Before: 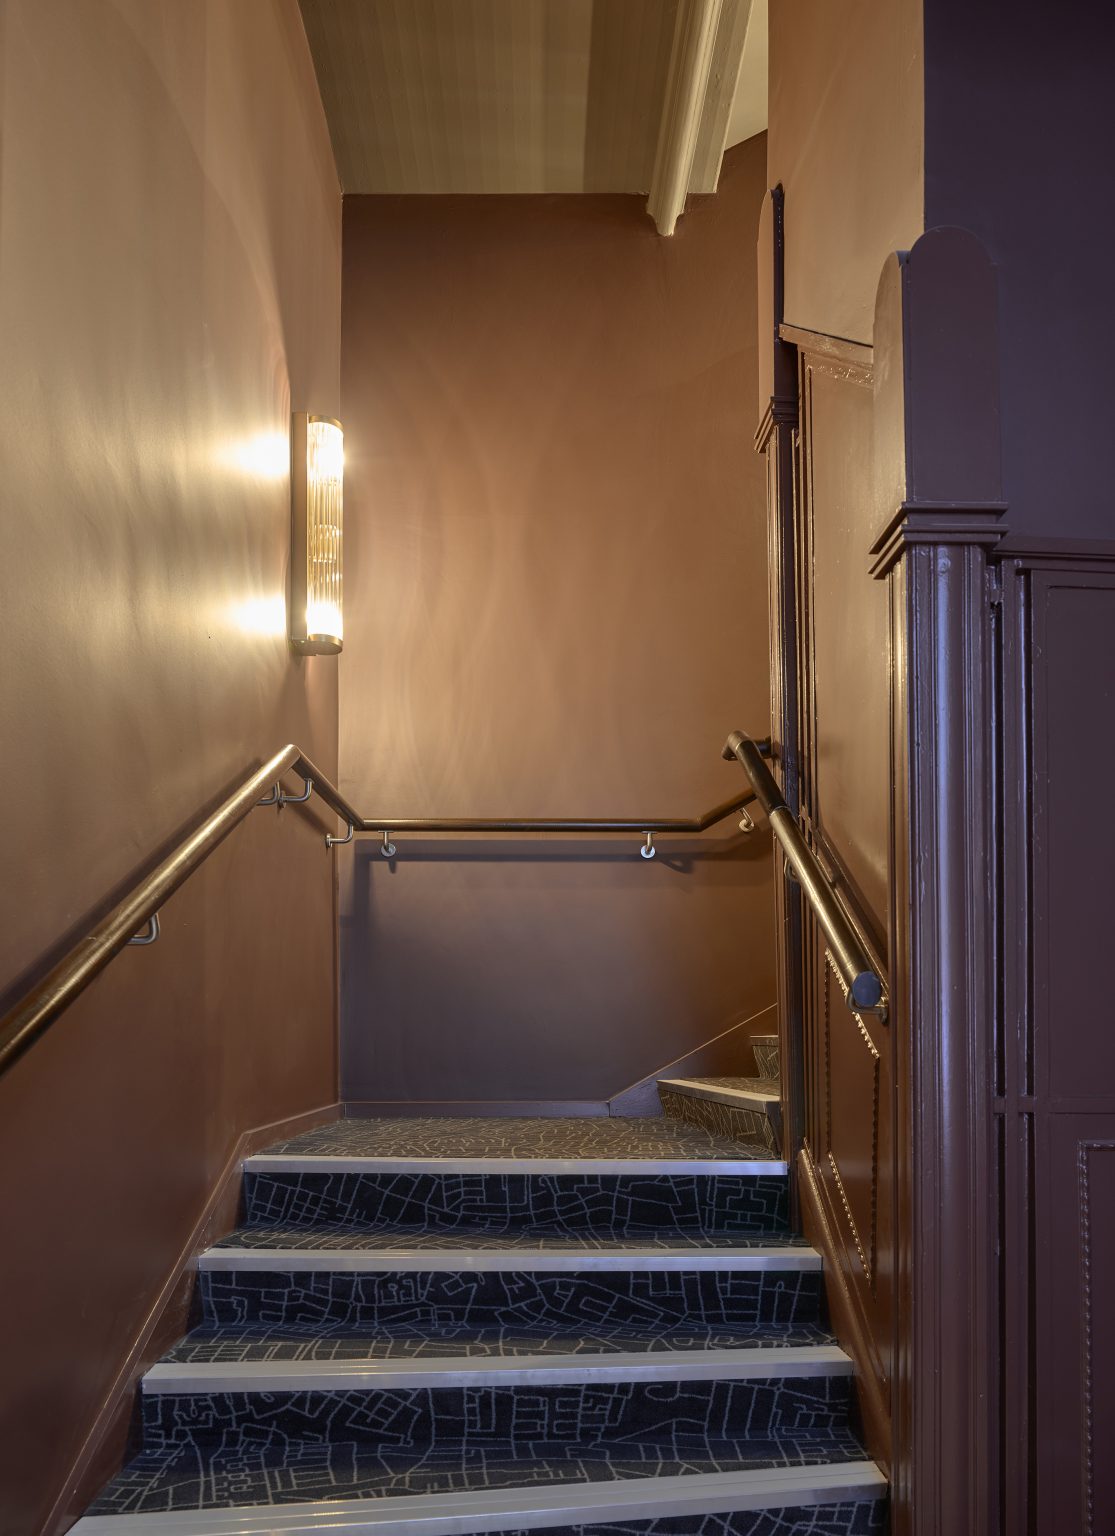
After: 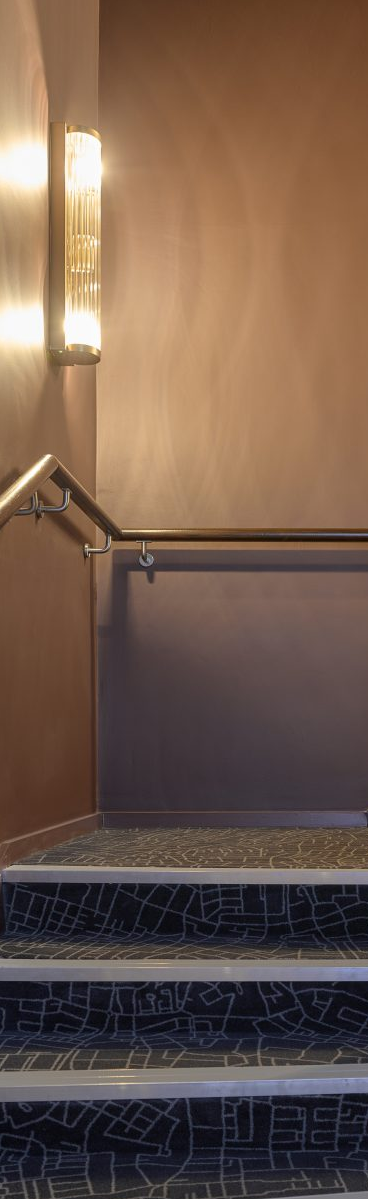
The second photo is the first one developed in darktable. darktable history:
crop and rotate: left 21.733%, top 18.935%, right 45.185%, bottom 2.98%
